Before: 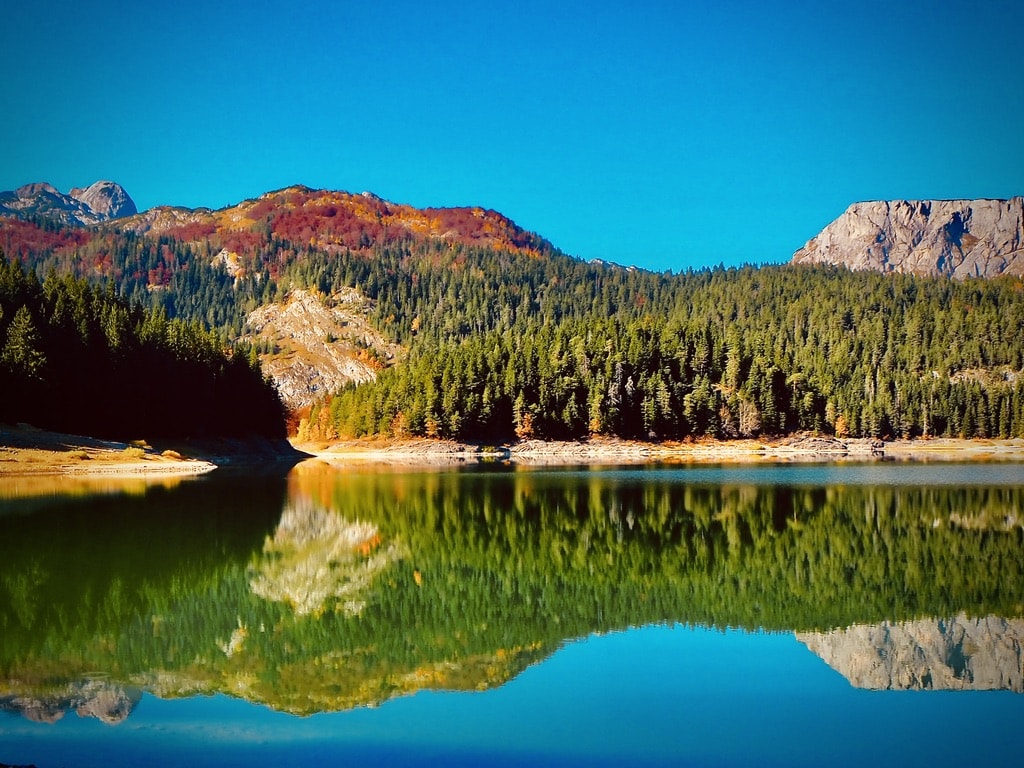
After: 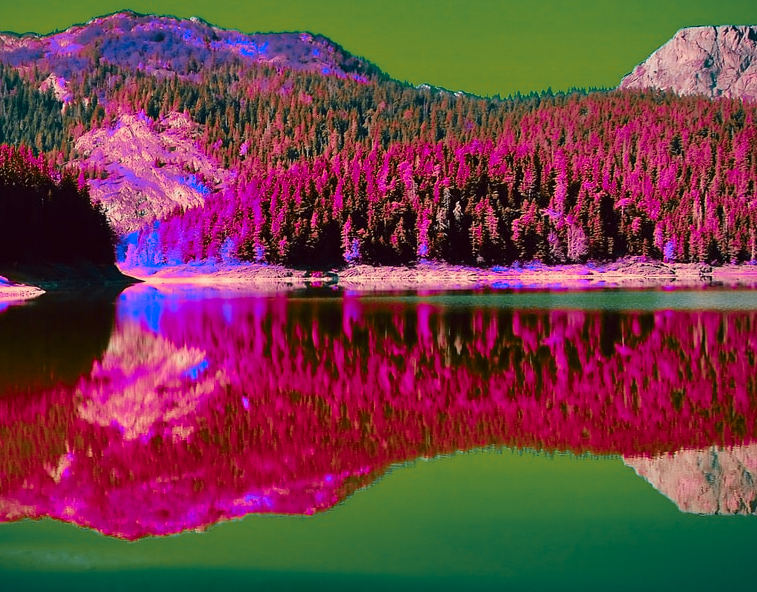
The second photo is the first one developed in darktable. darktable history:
color zones: curves: ch0 [(0.826, 0.353)]; ch1 [(0.242, 0.647) (0.889, 0.342)]; ch2 [(0.246, 0.089) (0.969, 0.068)]
crop: left 16.871%, top 22.857%, right 9.116%
